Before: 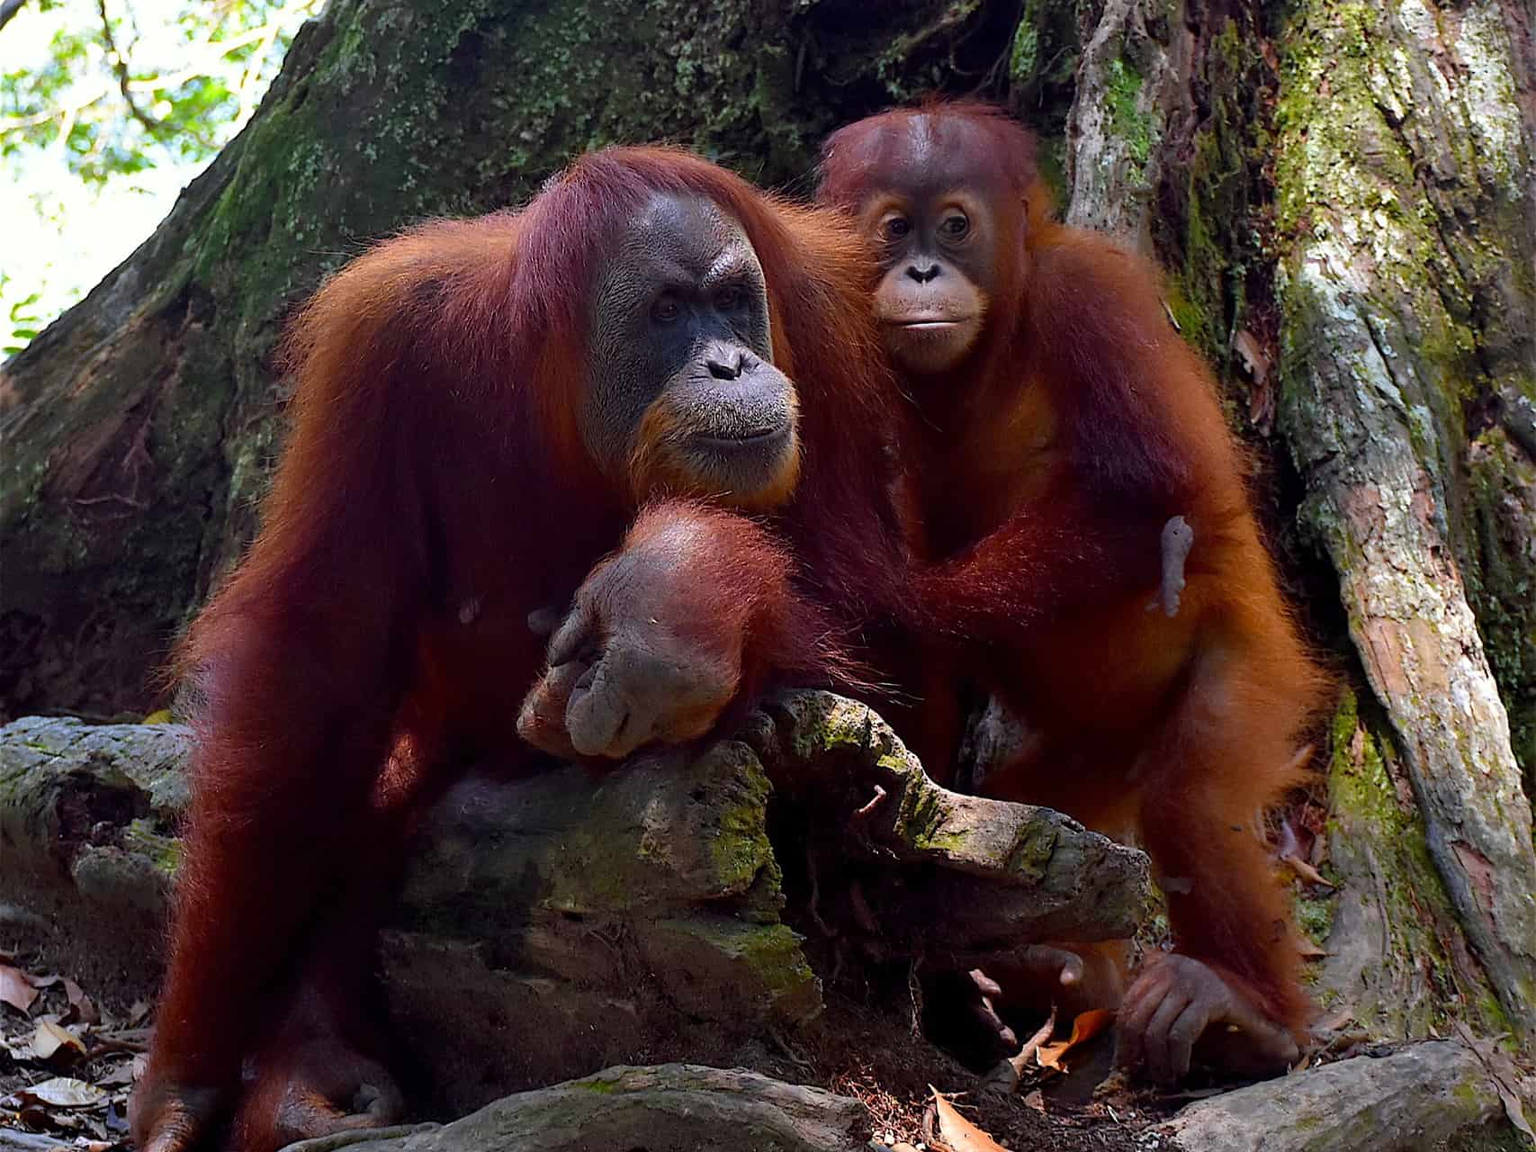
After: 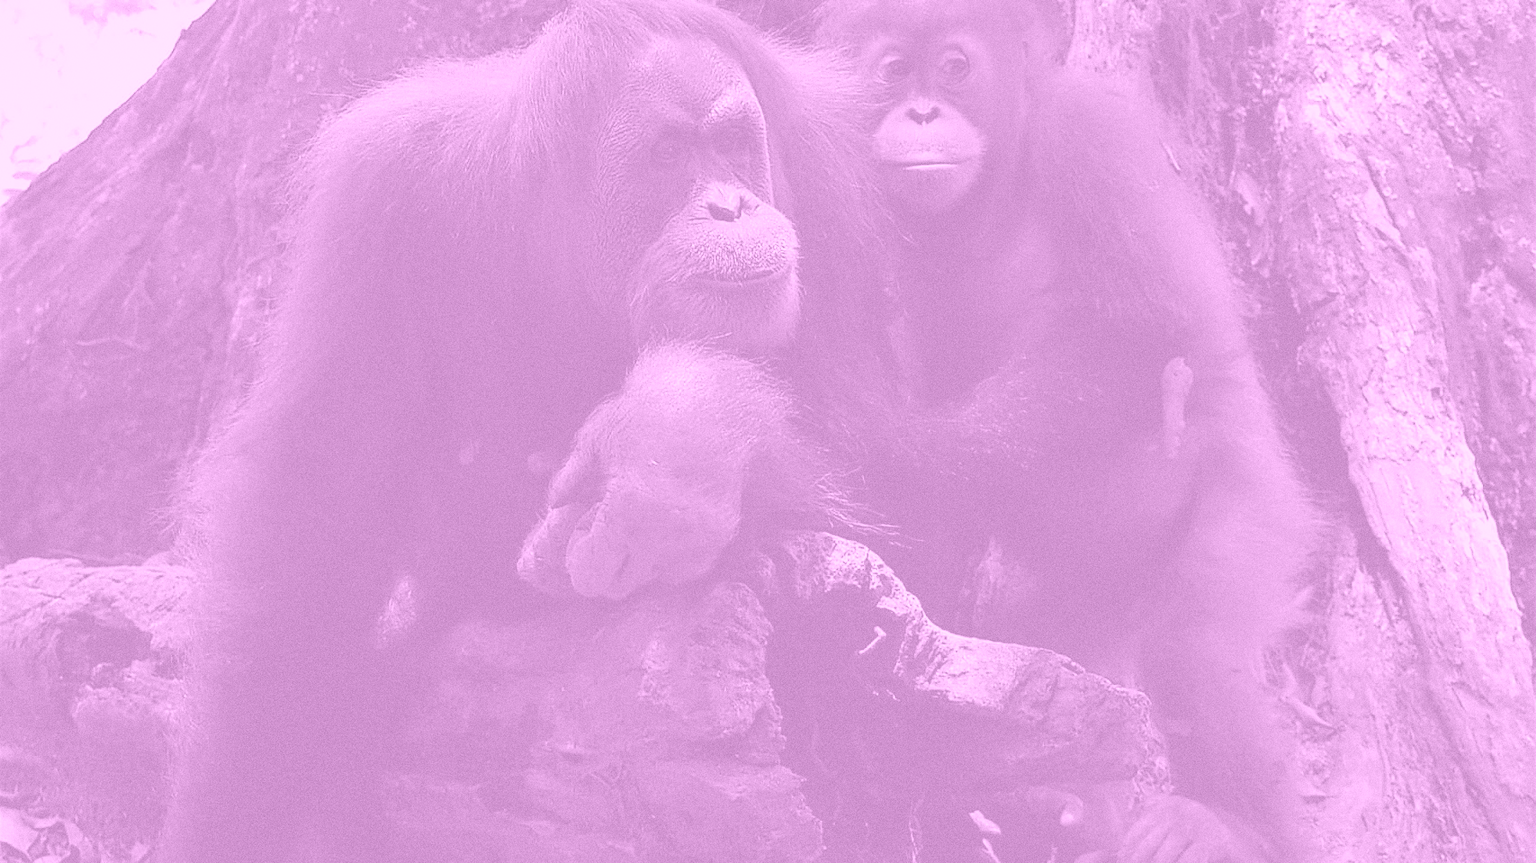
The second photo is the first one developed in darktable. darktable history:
crop: top 13.819%, bottom 11.169%
colorize: hue 331.2°, saturation 69%, source mix 30.28%, lightness 69.02%, version 1
grain: on, module defaults
